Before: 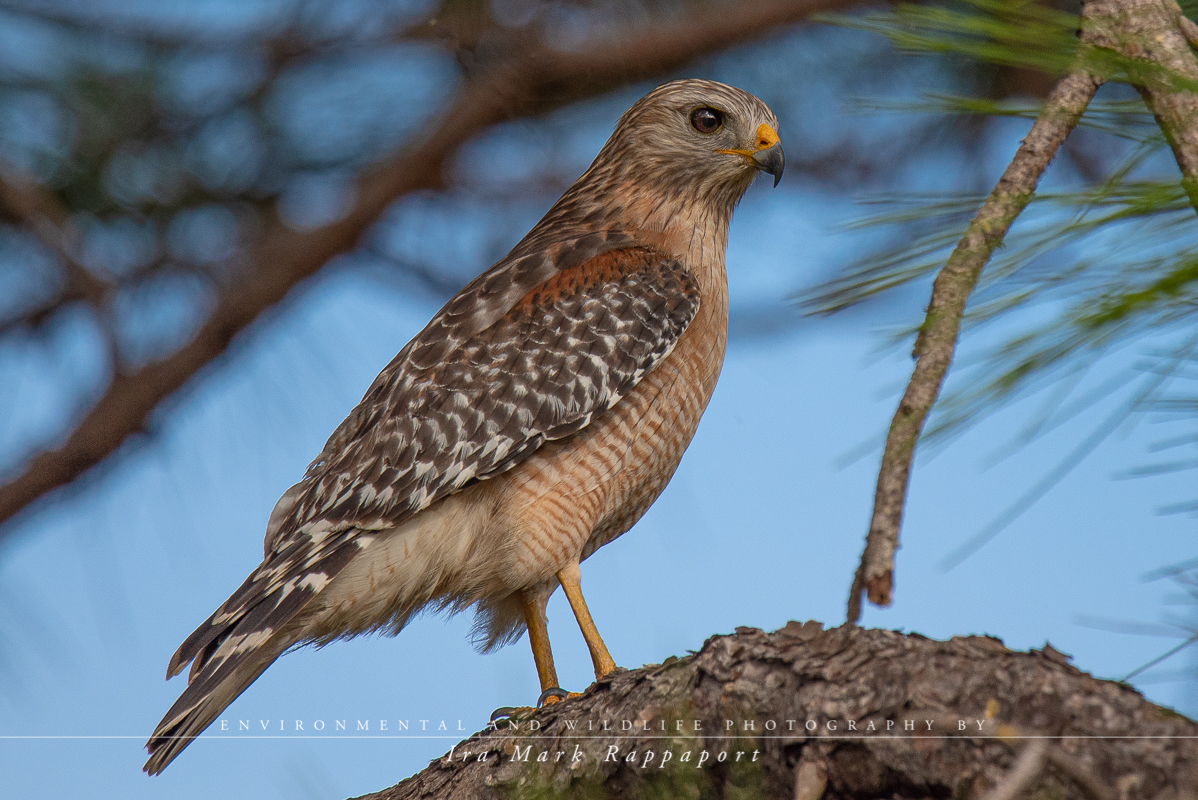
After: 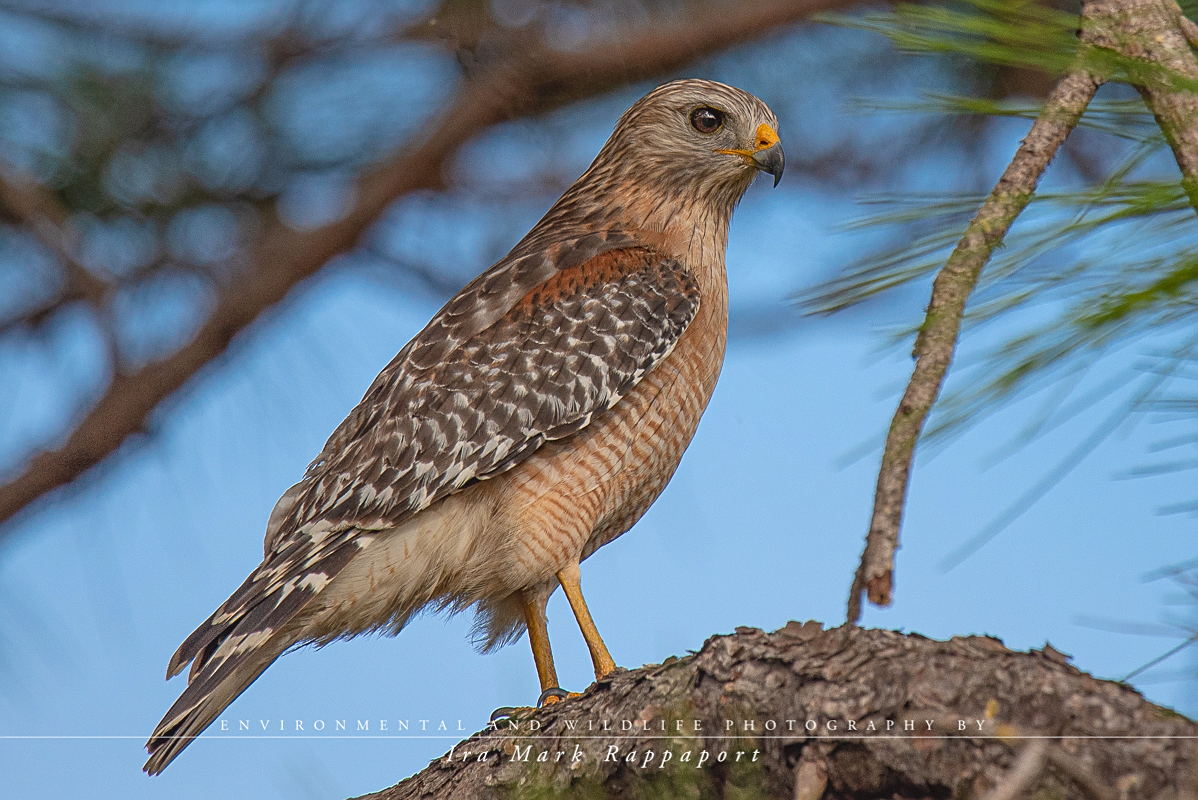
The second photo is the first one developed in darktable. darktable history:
sharpen: on, module defaults
contrast brightness saturation: contrast -0.097, brightness 0.054, saturation 0.077
local contrast: highlights 104%, shadows 100%, detail 119%, midtone range 0.2
